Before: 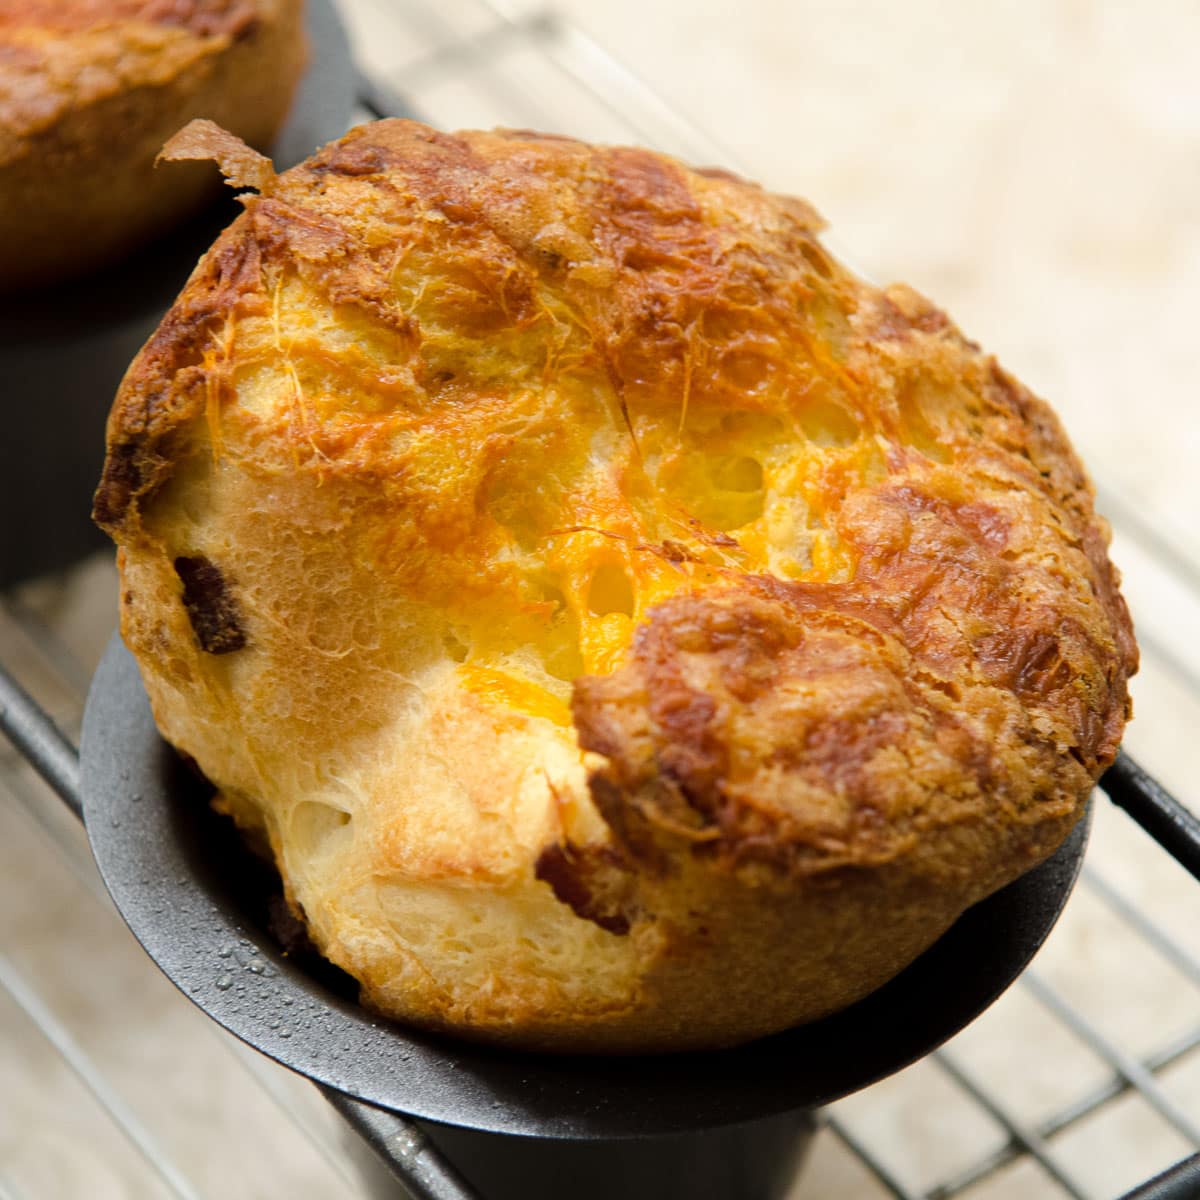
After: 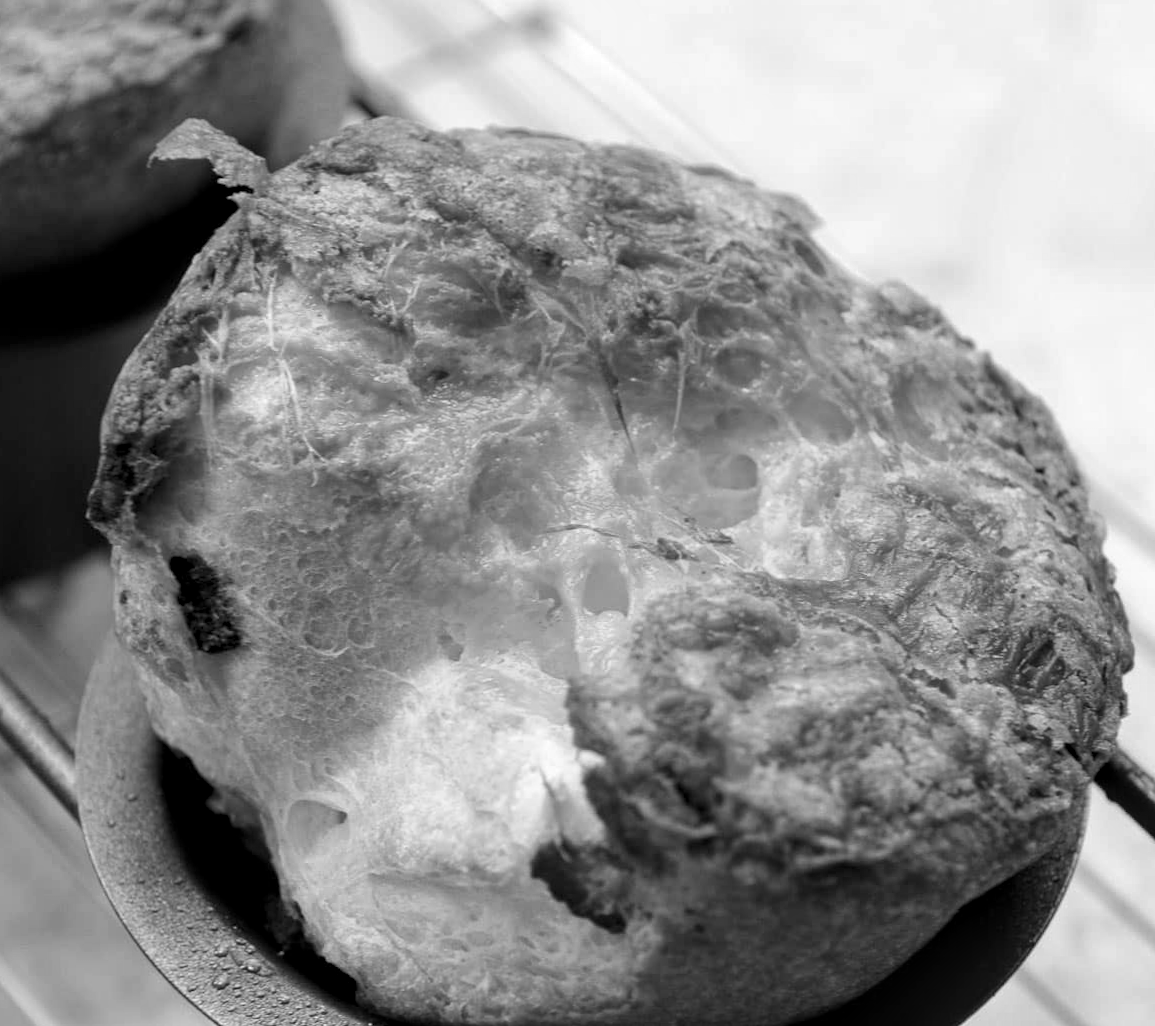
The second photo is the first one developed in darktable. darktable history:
monochrome: on, module defaults
crop and rotate: angle 0.2°, left 0.275%, right 3.127%, bottom 14.18%
local contrast: detail 130%
